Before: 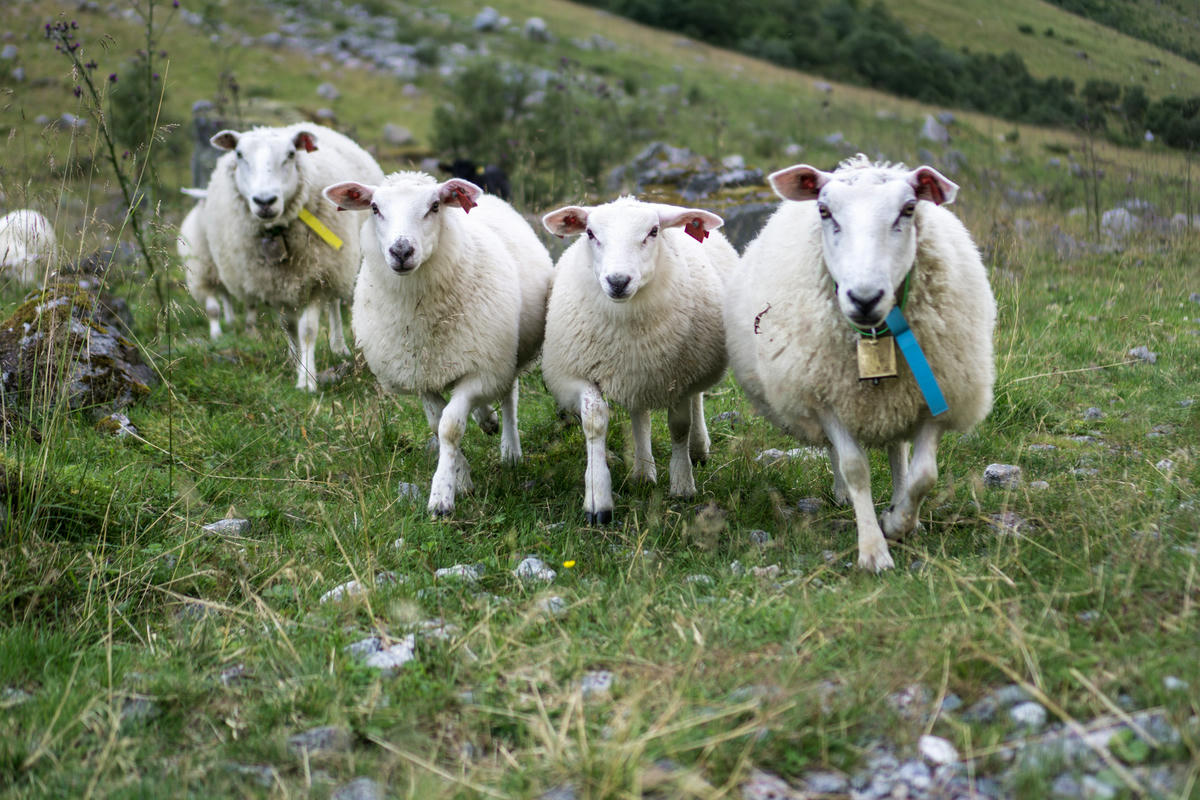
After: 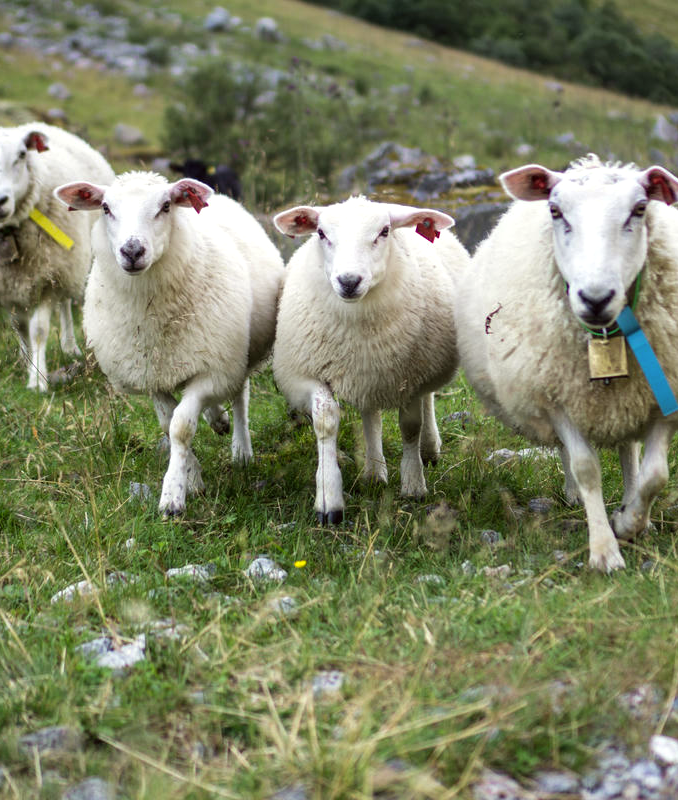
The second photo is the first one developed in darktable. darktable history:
crop and rotate: left 22.421%, right 21.031%
color correction: highlights a* -1.11, highlights b* 4.61, shadows a* 3.65
levels: levels [0, 0.474, 0.947]
